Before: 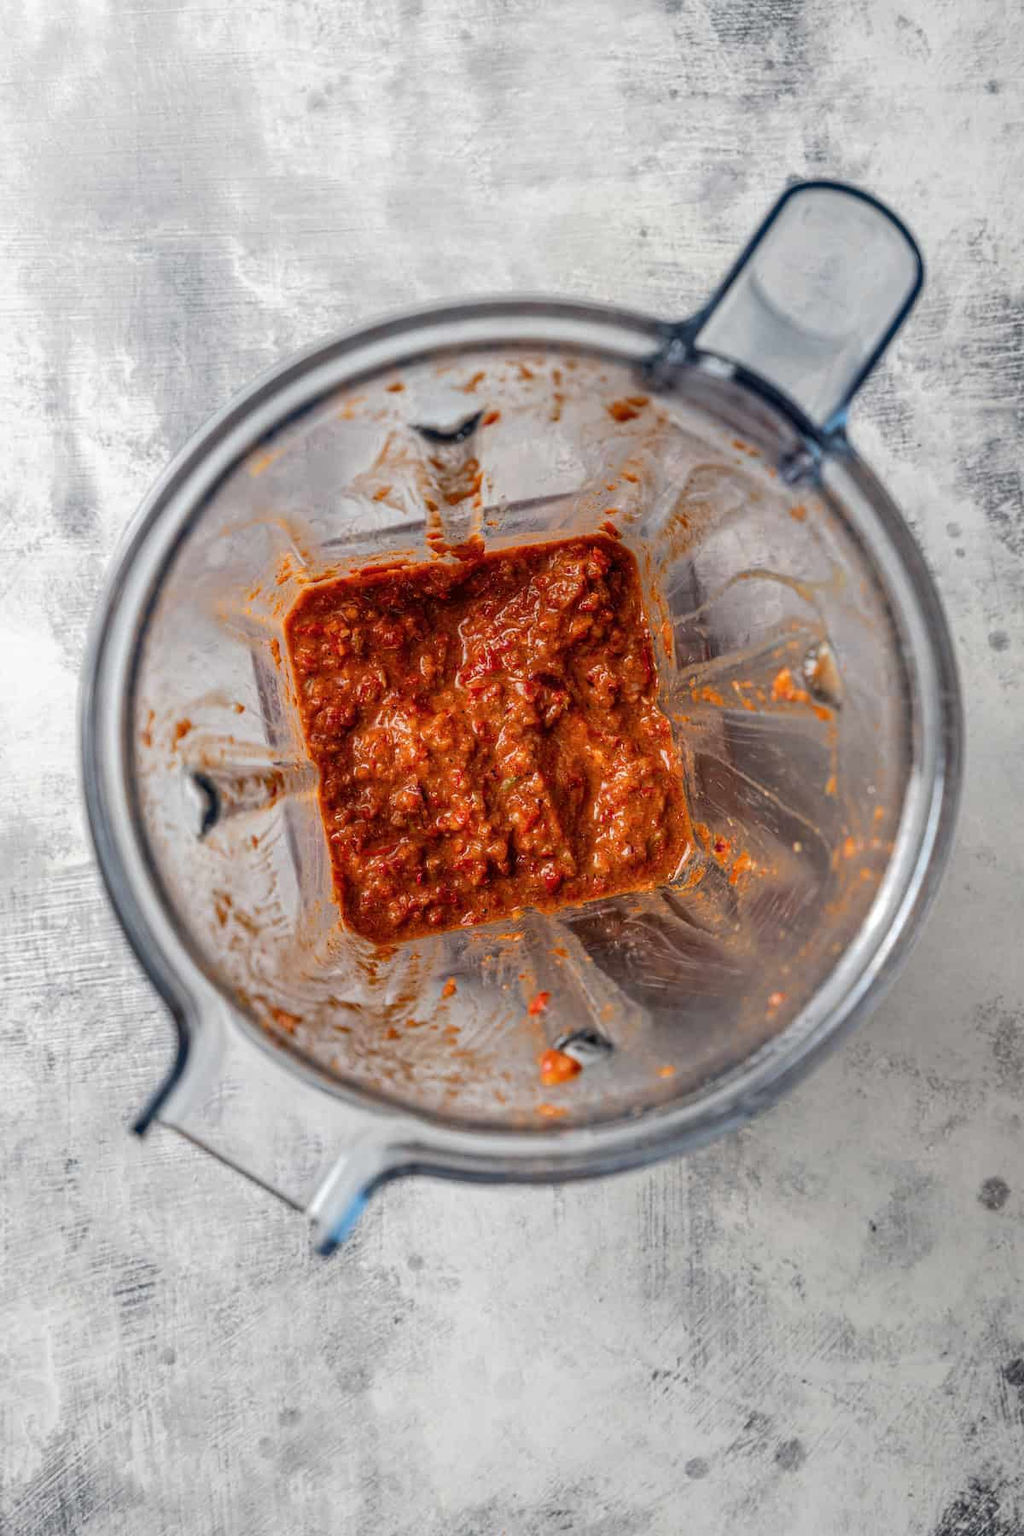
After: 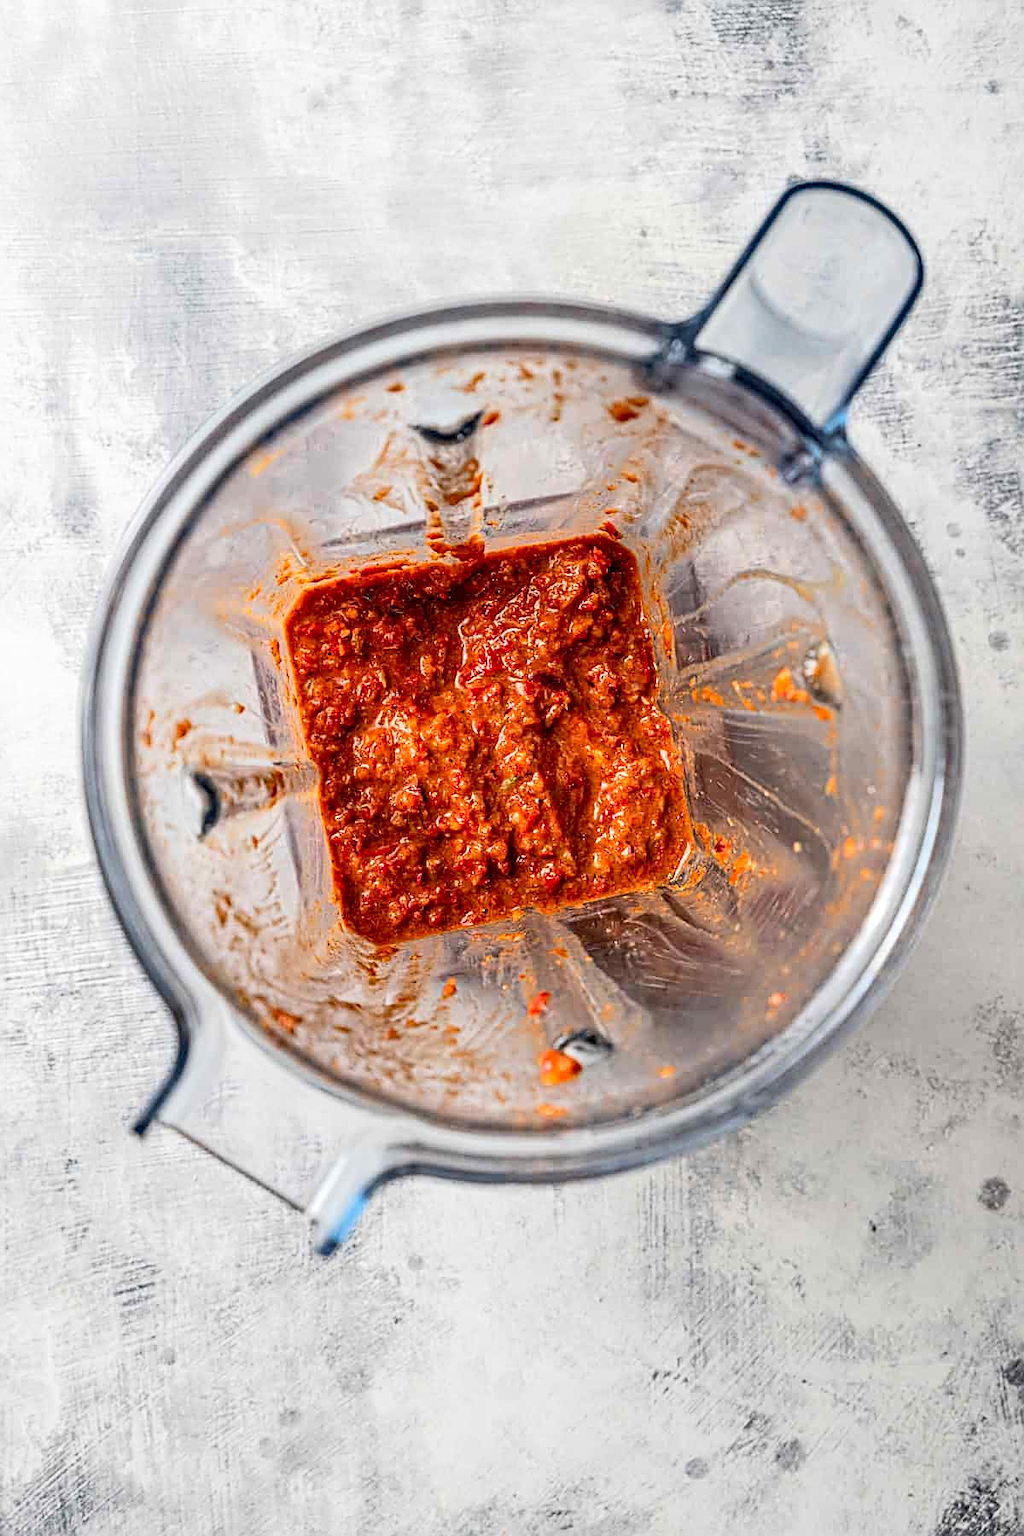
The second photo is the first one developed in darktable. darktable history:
contrast brightness saturation: contrast 0.199, brightness 0.164, saturation 0.229
sharpen: radius 2.602, amount 0.688
exposure: black level correction 0.002, compensate highlight preservation false
